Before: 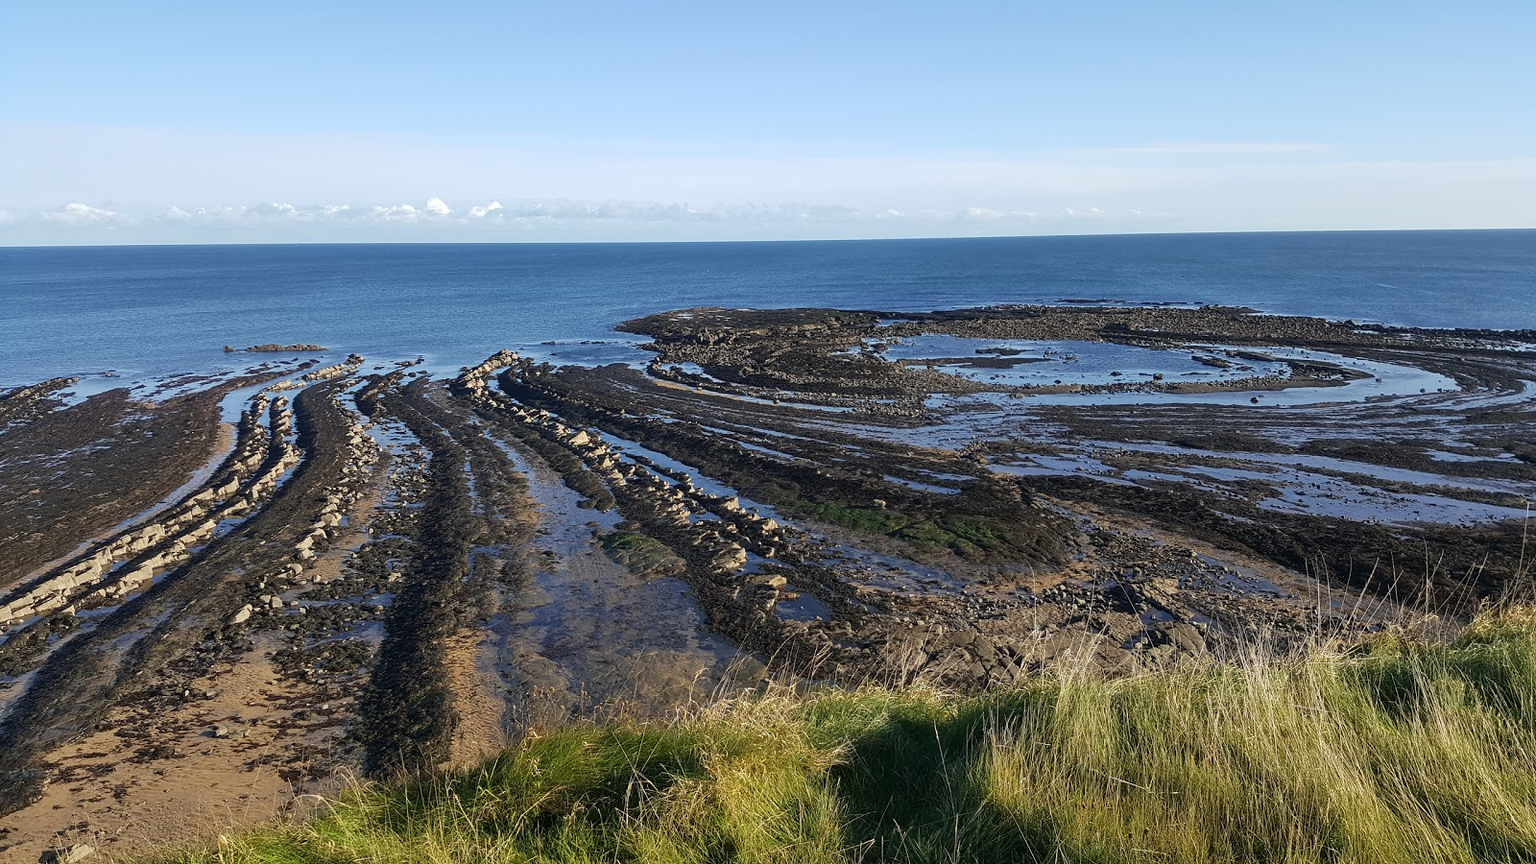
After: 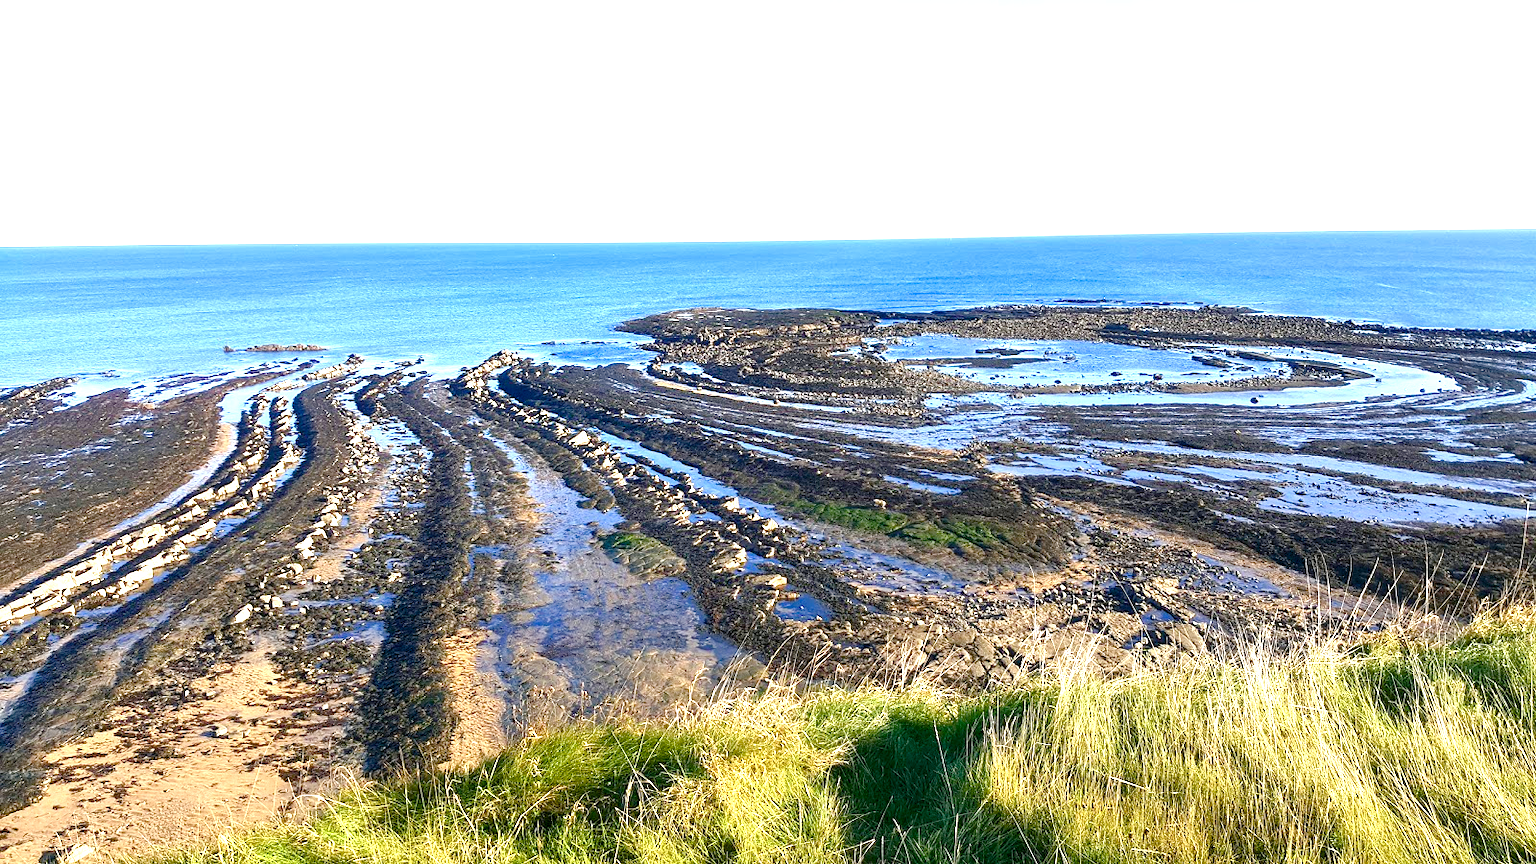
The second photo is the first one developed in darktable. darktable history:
color balance rgb: shadows lift › chroma 2.054%, shadows lift › hue 247.87°, global offset › luminance -0.489%, linear chroma grading › shadows 10.126%, linear chroma grading › highlights 10.871%, linear chroma grading › global chroma 14.775%, linear chroma grading › mid-tones 14.966%, perceptual saturation grading › global saturation 20%, perceptual saturation grading › highlights -49.085%, perceptual saturation grading › shadows 25.305%, global vibrance 20%
exposure: black level correction 0, exposure 1.682 EV, compensate highlight preservation false
